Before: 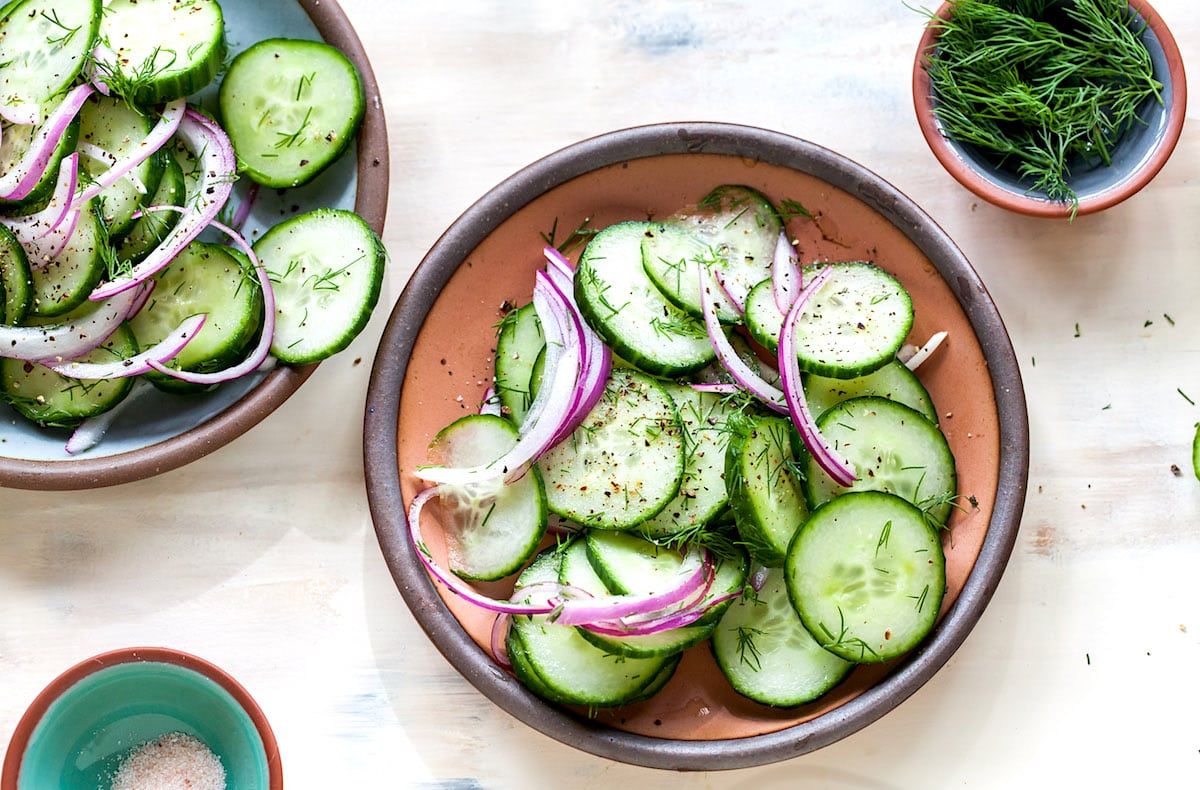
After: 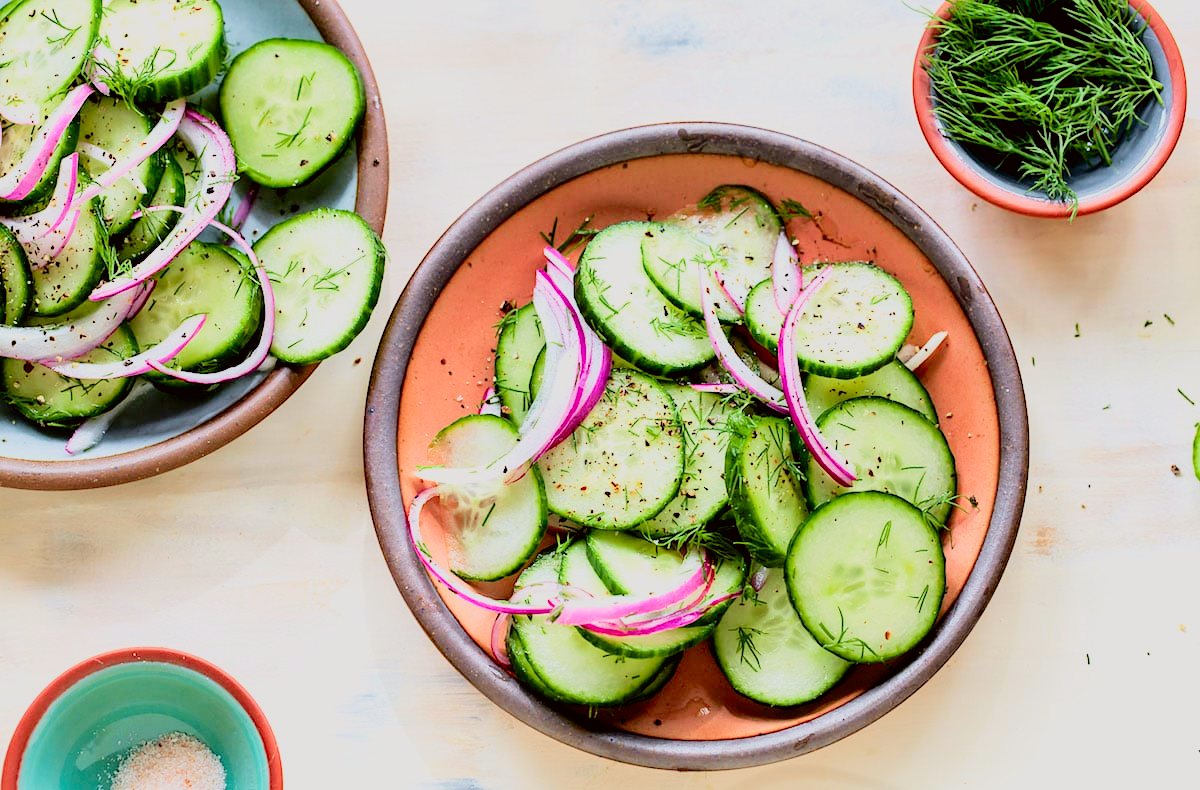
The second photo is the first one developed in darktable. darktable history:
filmic rgb: black relative exposure -5.76 EV, white relative exposure 3.4 EV, threshold 6 EV, hardness 3.67, enable highlight reconstruction true
tone curve: curves: ch0 [(0, 0) (0.091, 0.066) (0.184, 0.16) (0.491, 0.519) (0.748, 0.765) (1, 0.919)]; ch1 [(0, 0) (0.179, 0.173) (0.322, 0.32) (0.424, 0.424) (0.502, 0.504) (0.56, 0.575) (0.631, 0.675) (0.777, 0.806) (1, 1)]; ch2 [(0, 0) (0.434, 0.447) (0.497, 0.498) (0.539, 0.566) (0.676, 0.691) (1, 1)], color space Lab, independent channels, preserve colors none
levels: black 0.056%, levels [0, 0.445, 1]
exposure: black level correction 0.001, compensate highlight preservation false
